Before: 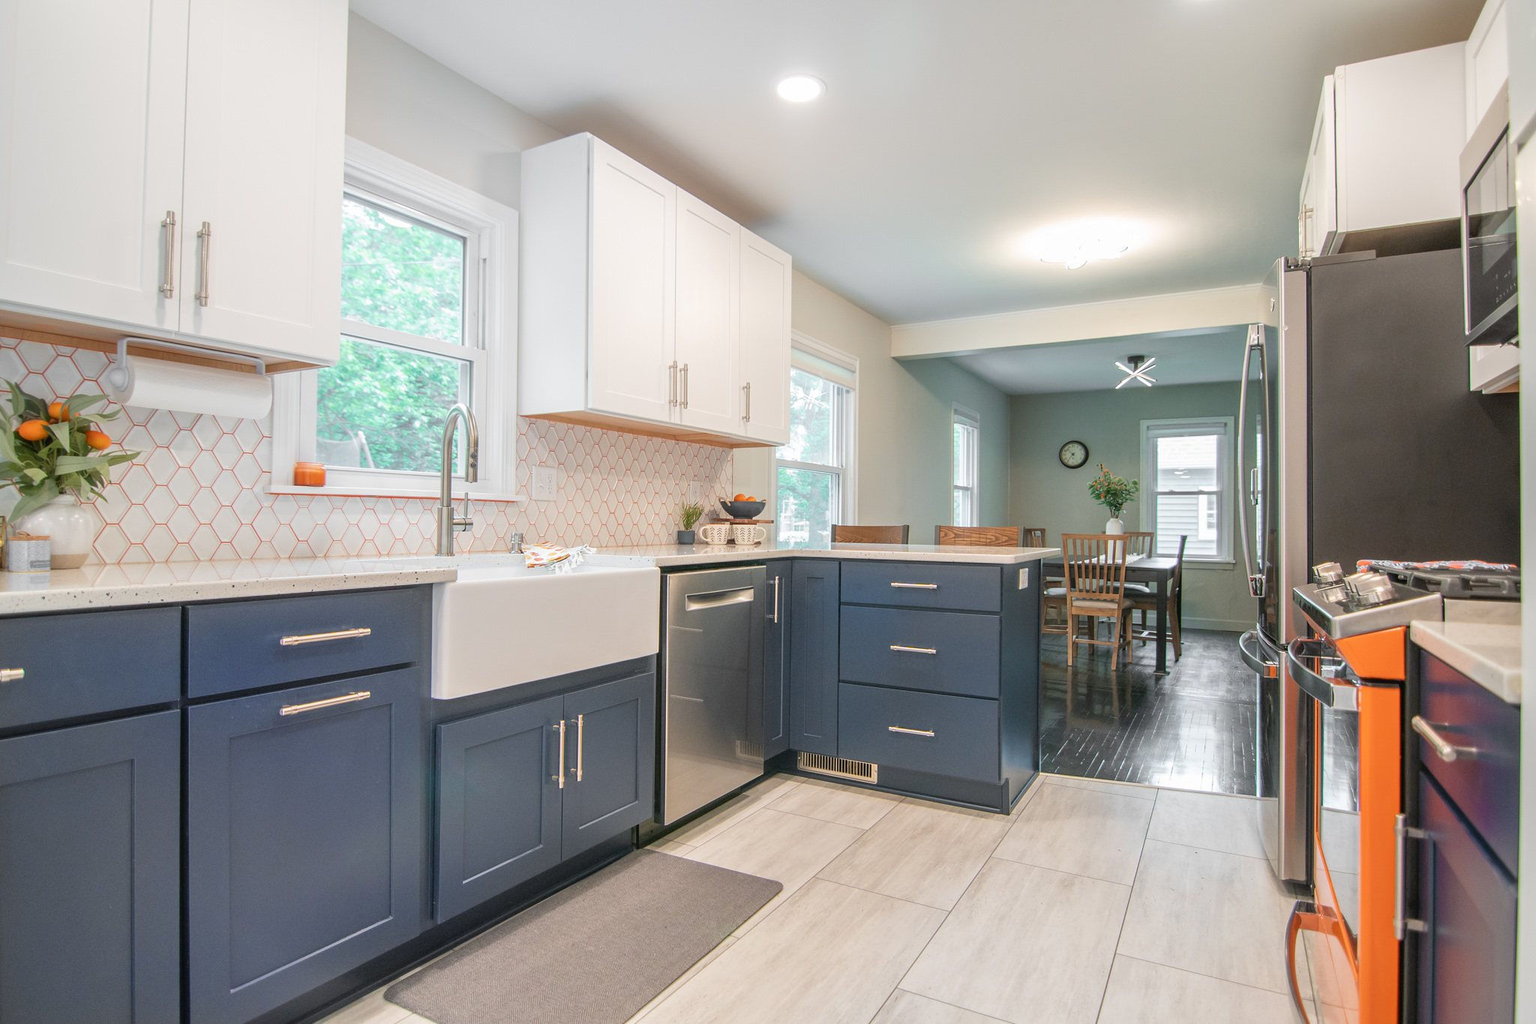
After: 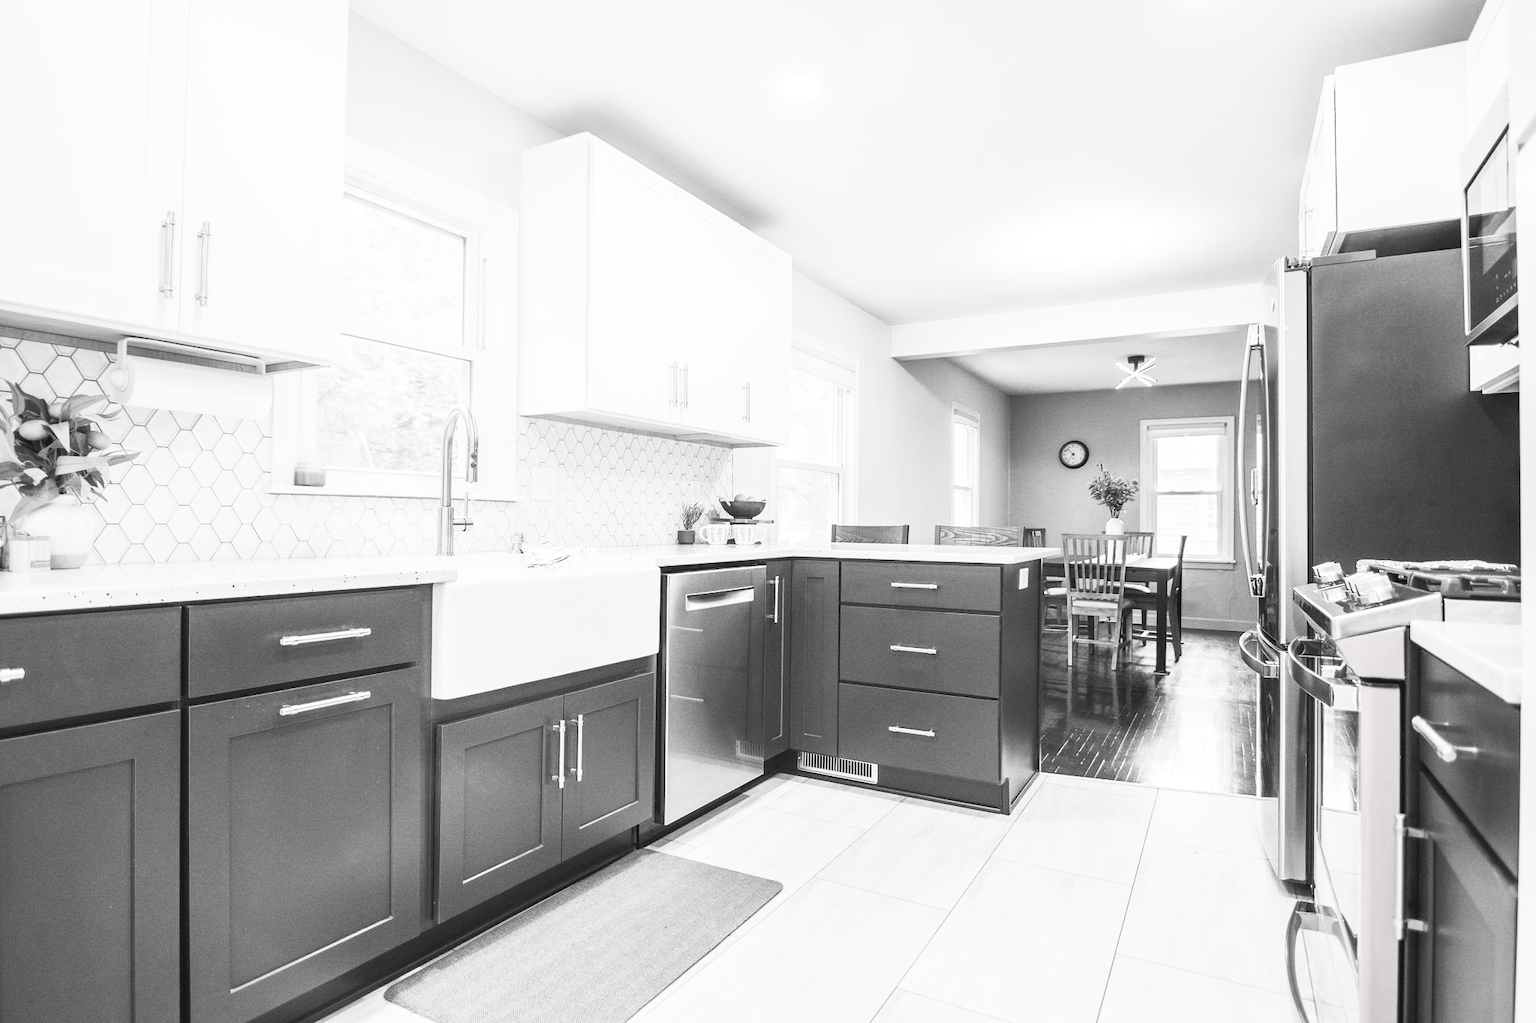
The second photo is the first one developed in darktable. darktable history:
contrast brightness saturation: contrast 0.538, brightness 0.486, saturation -0.984
